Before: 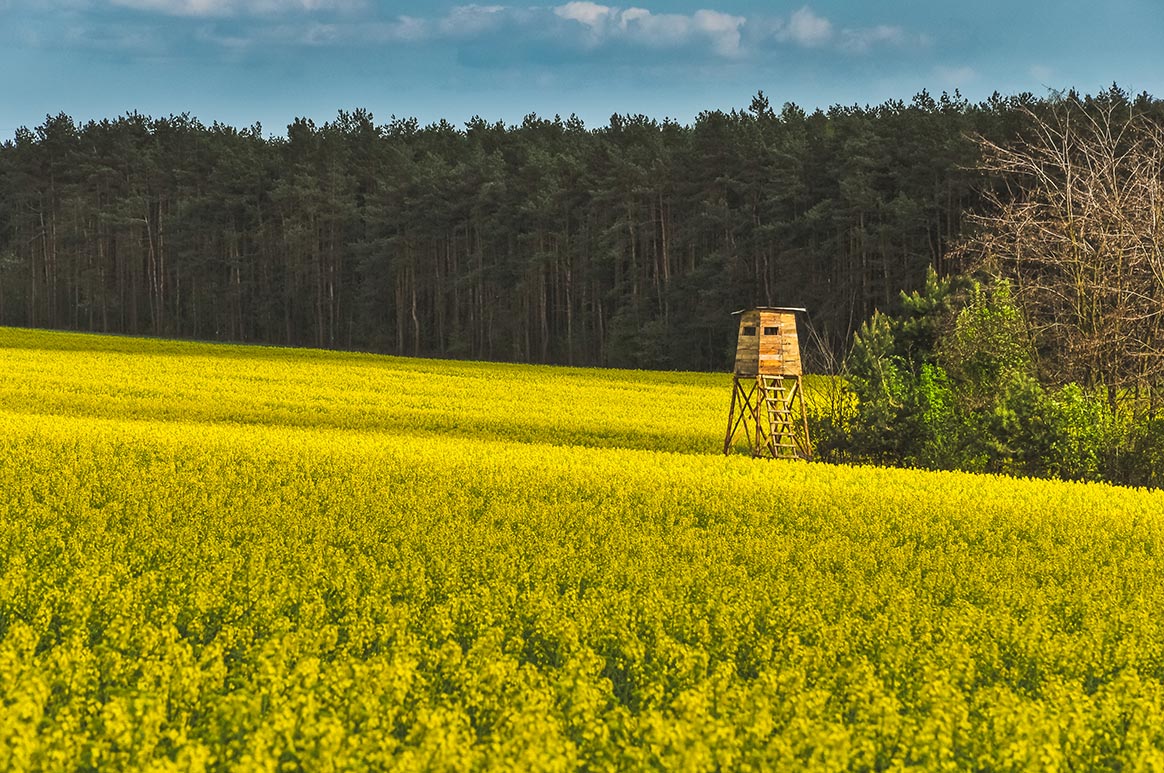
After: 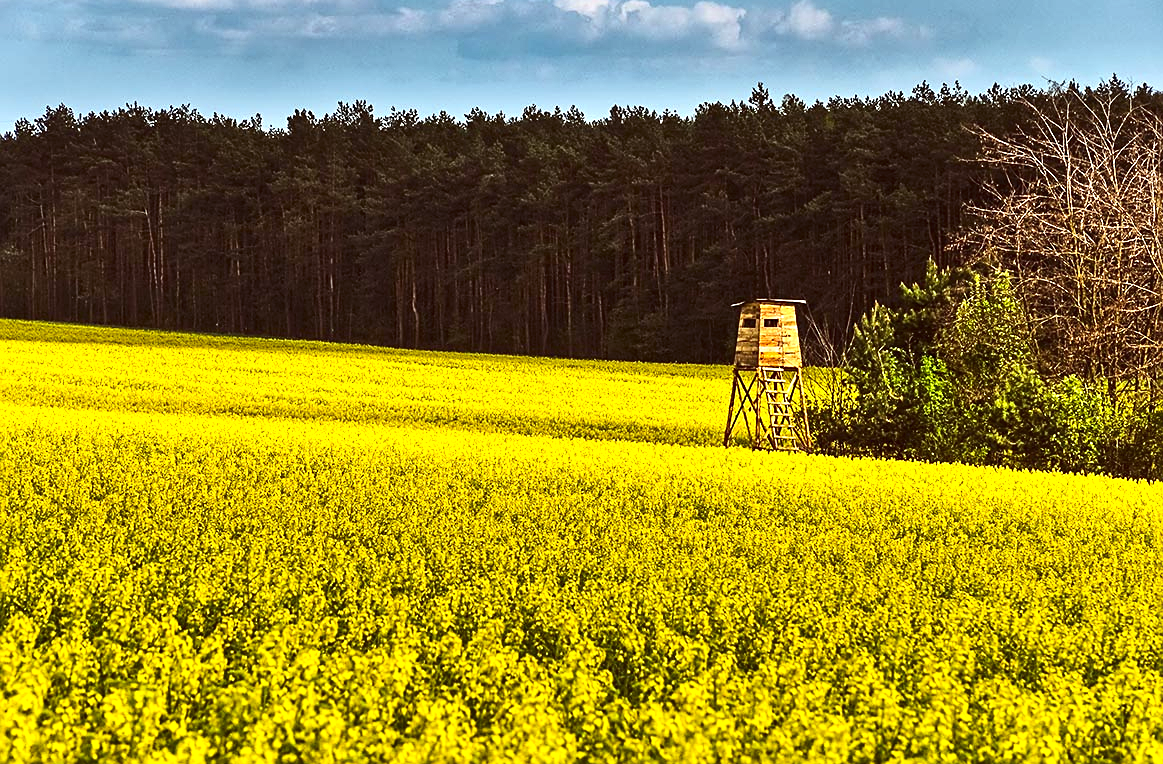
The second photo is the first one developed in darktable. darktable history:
sharpen: on, module defaults
exposure: black level correction 0, exposure 0.7 EV, compensate exposure bias true, compensate highlight preservation false
crop: top 1.049%, right 0.001%
contrast brightness saturation: contrast 0.19, brightness -0.24, saturation 0.11
rgb levels: mode RGB, independent channels, levels [[0, 0.474, 1], [0, 0.5, 1], [0, 0.5, 1]]
